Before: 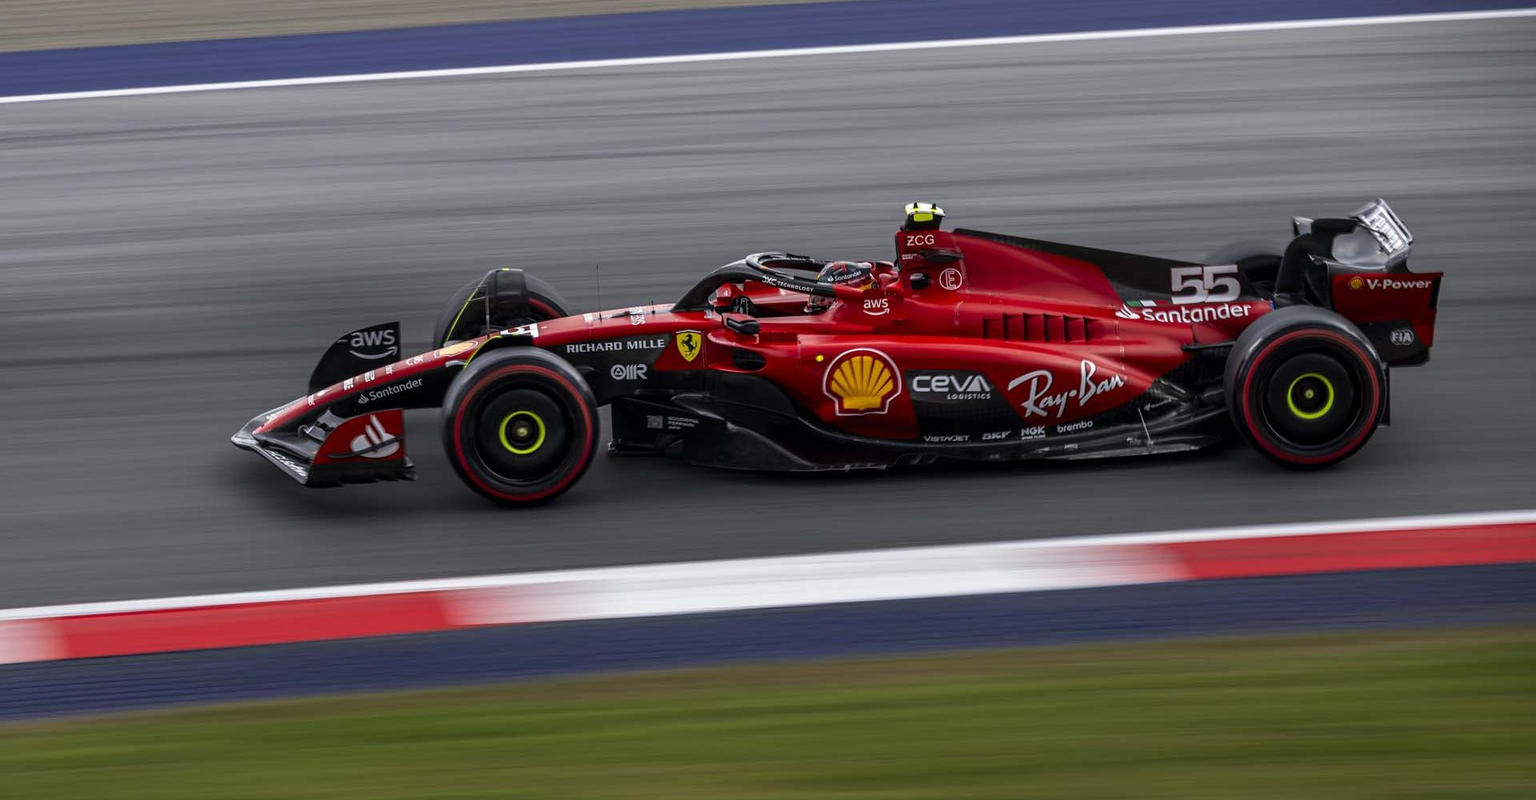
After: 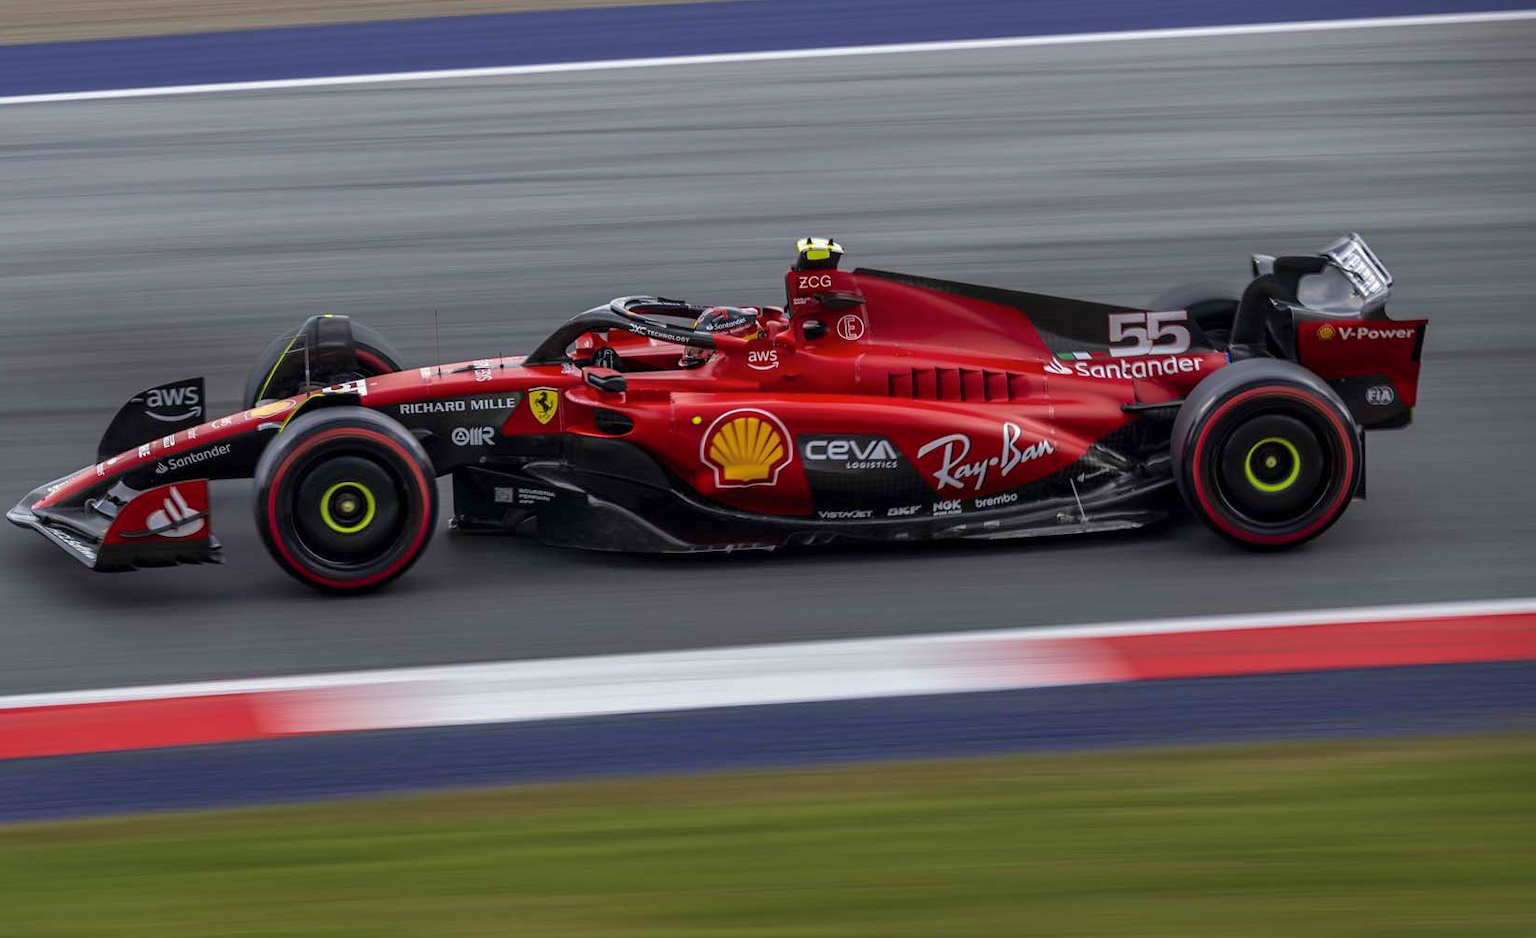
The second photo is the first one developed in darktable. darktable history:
velvia: on, module defaults
shadows and highlights: on, module defaults
crop and rotate: left 14.732%
